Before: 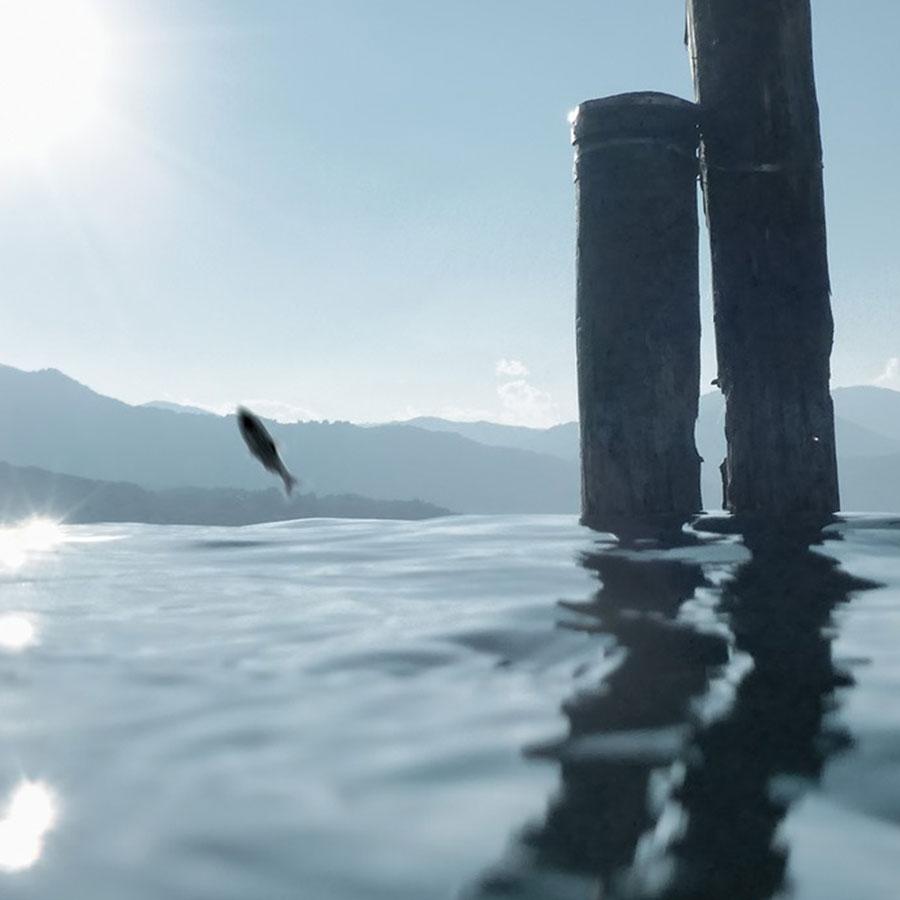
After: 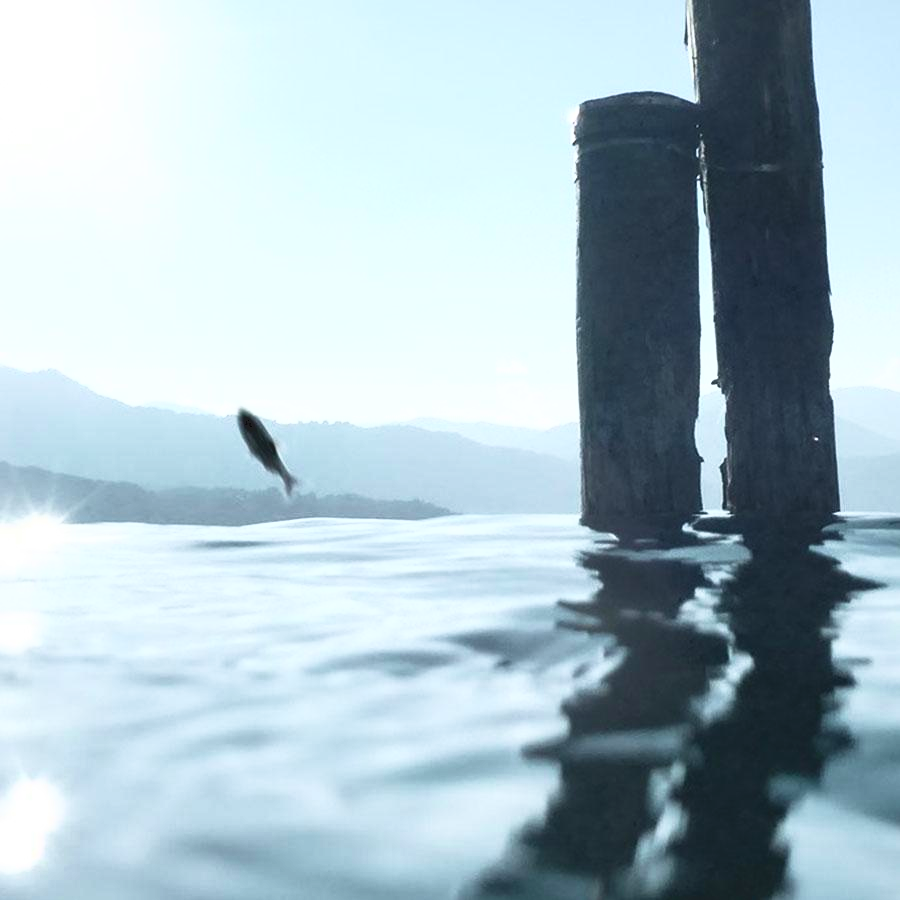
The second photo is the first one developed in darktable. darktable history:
tone curve: curves: ch0 [(0, 0) (0.003, 0.116) (0.011, 0.116) (0.025, 0.113) (0.044, 0.114) (0.069, 0.118) (0.1, 0.137) (0.136, 0.171) (0.177, 0.213) (0.224, 0.259) (0.277, 0.316) (0.335, 0.381) (0.399, 0.458) (0.468, 0.548) (0.543, 0.654) (0.623, 0.775) (0.709, 0.895) (0.801, 0.972) (0.898, 0.991) (1, 1)], color space Lab, independent channels, preserve colors none
velvia: on, module defaults
